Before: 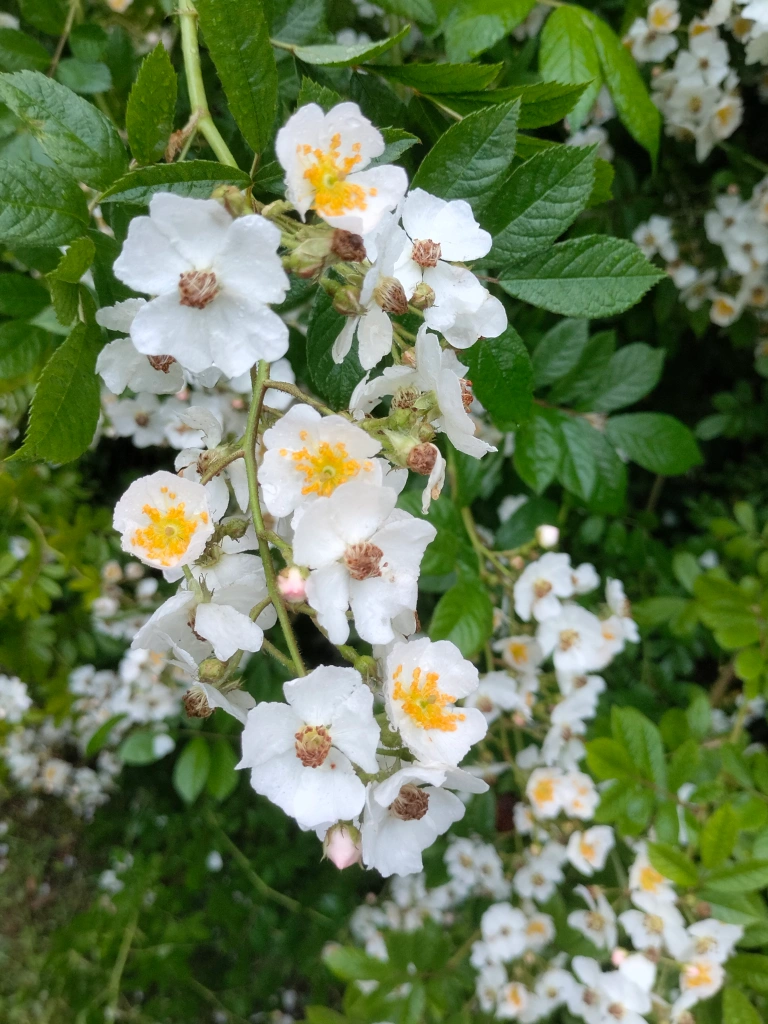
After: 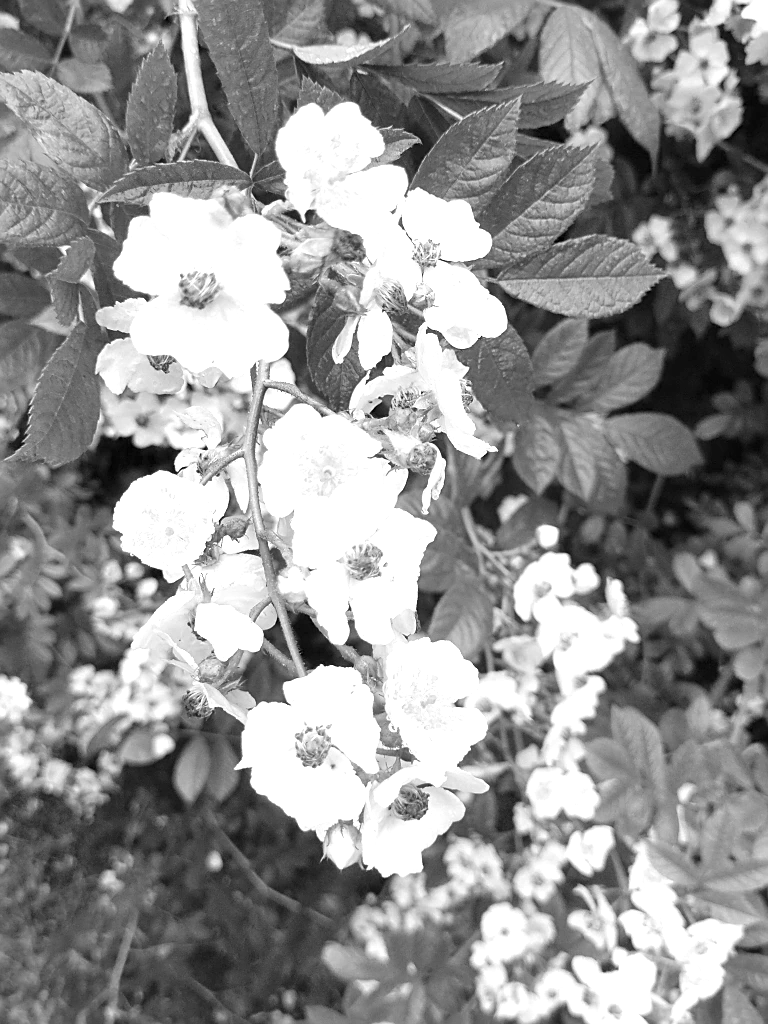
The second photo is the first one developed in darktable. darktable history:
sharpen: on, module defaults
exposure: black level correction 0, exposure 0.953 EV, compensate exposure bias true, compensate highlight preservation false
monochrome: on, module defaults
